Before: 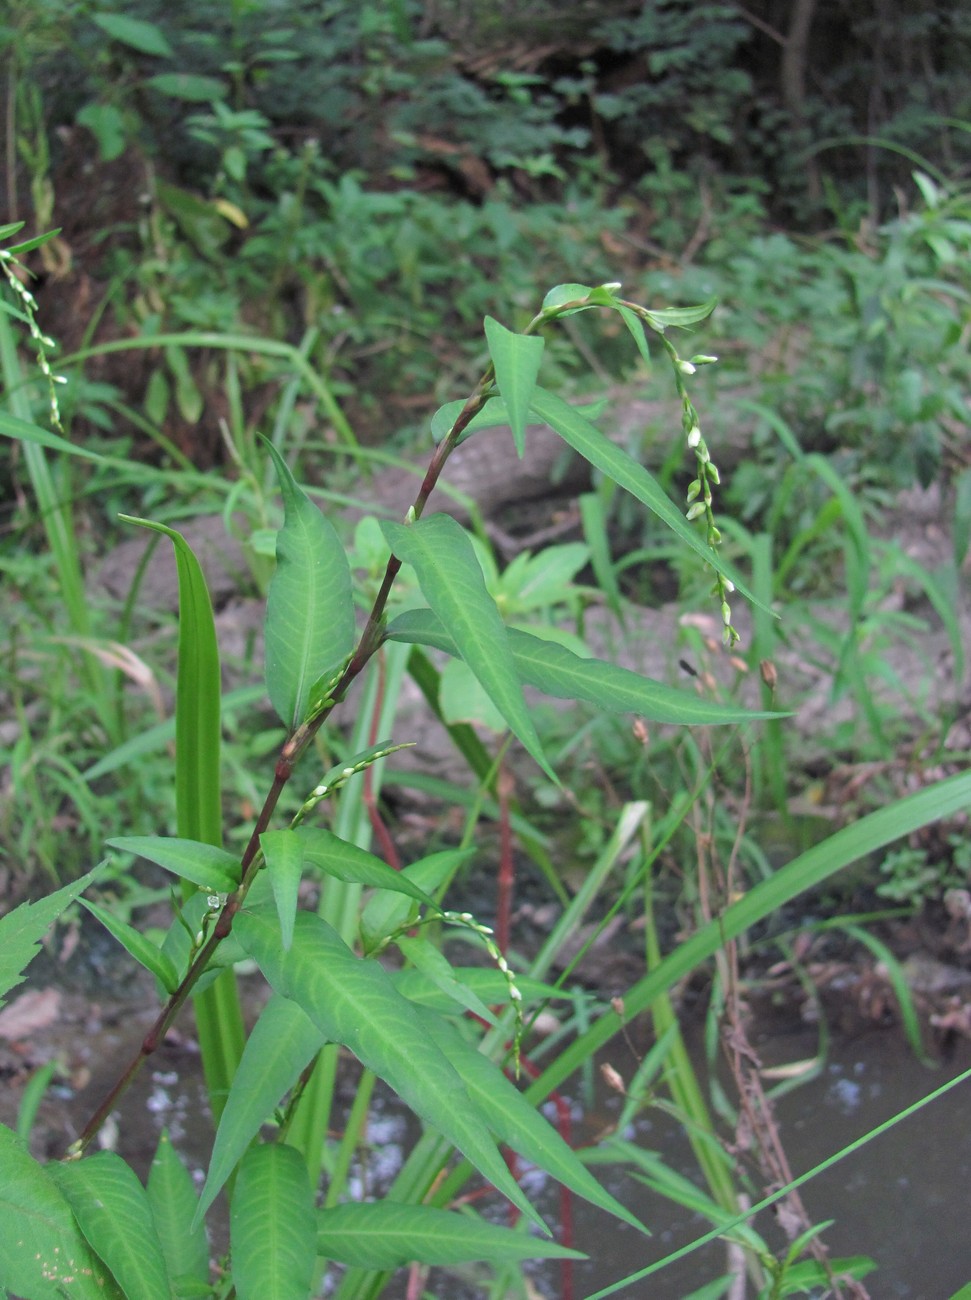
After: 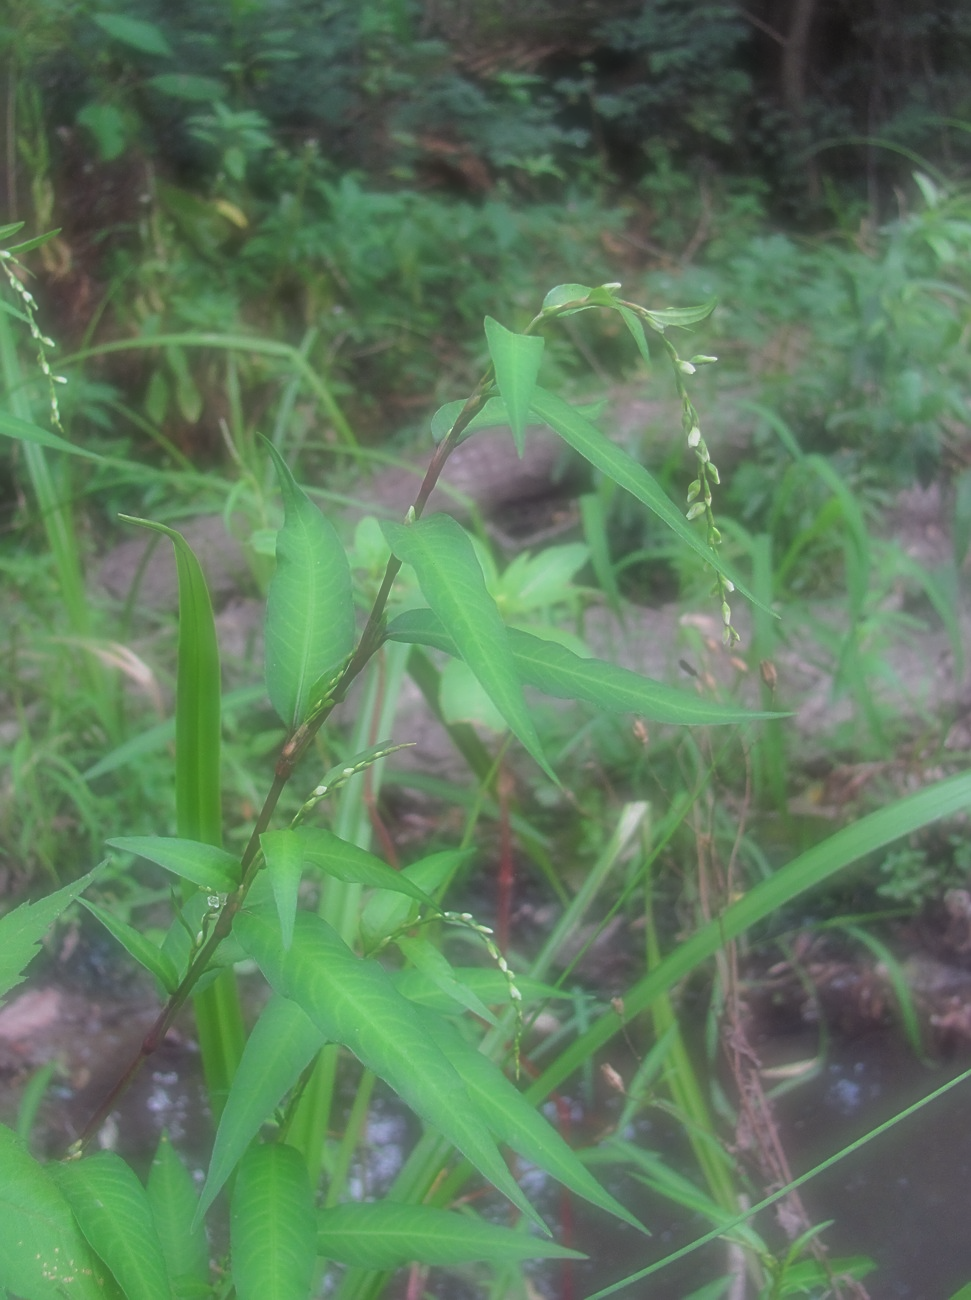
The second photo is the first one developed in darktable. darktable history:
soften: on, module defaults
haze removal: compatibility mode true, adaptive false
sharpen: on, module defaults
